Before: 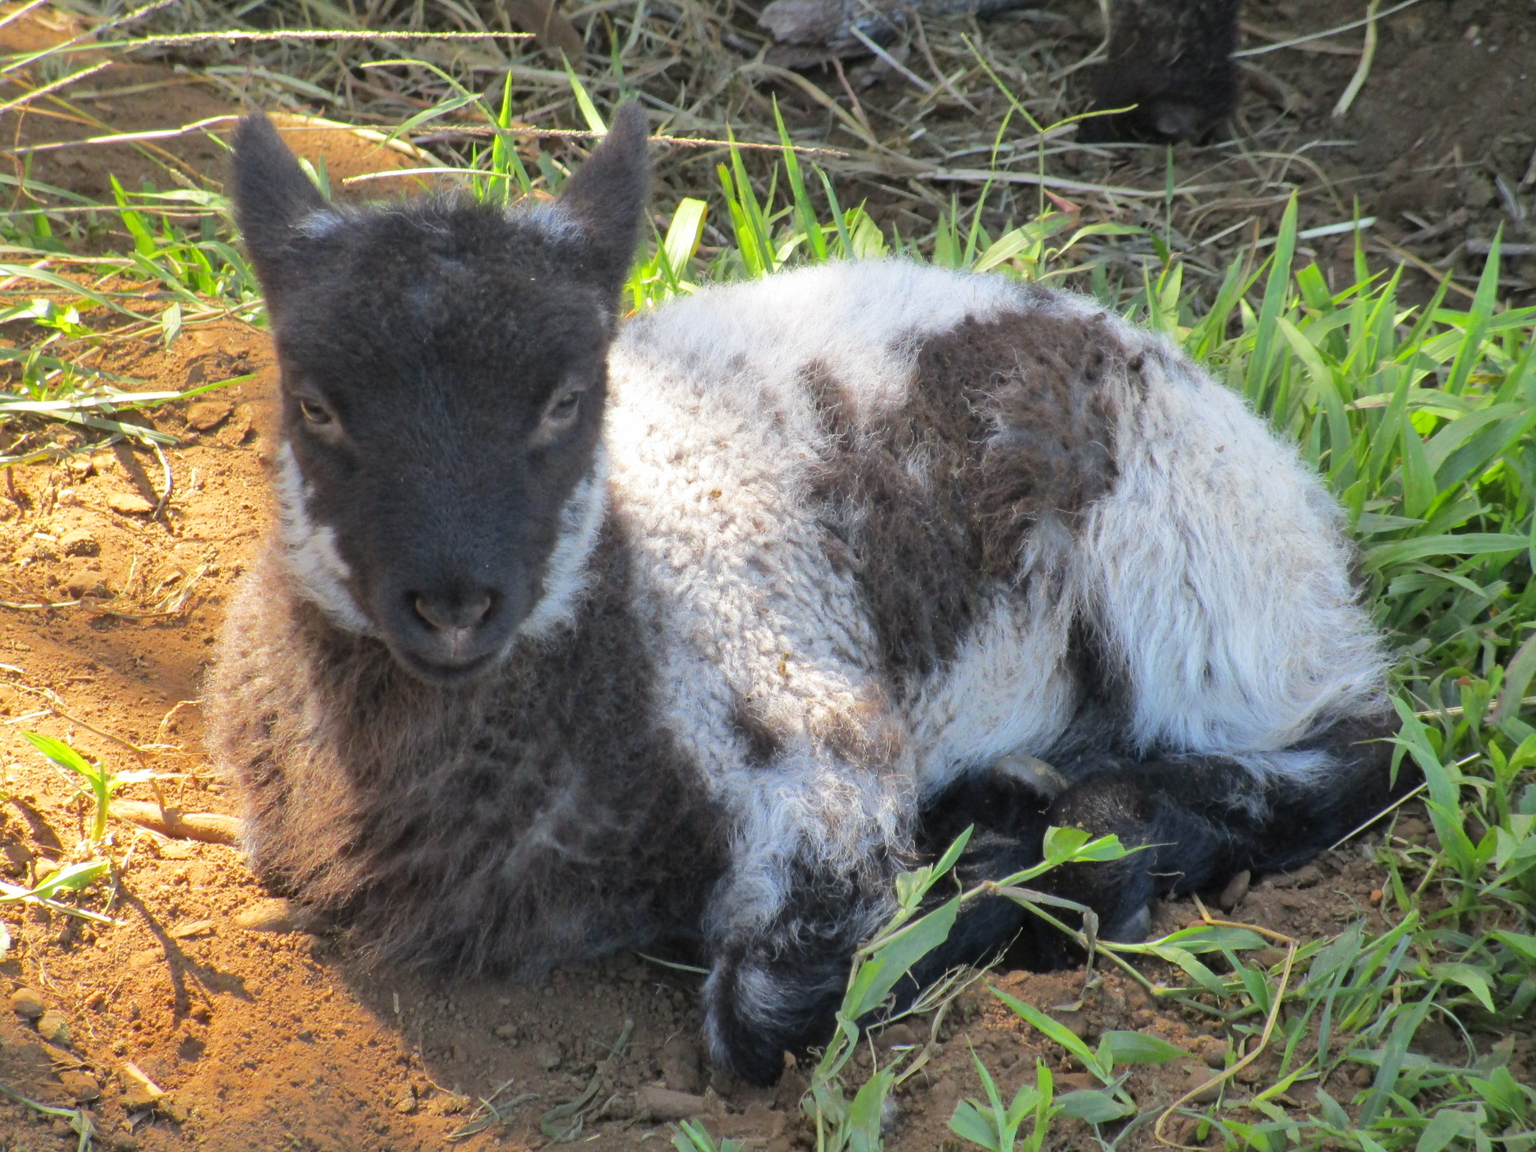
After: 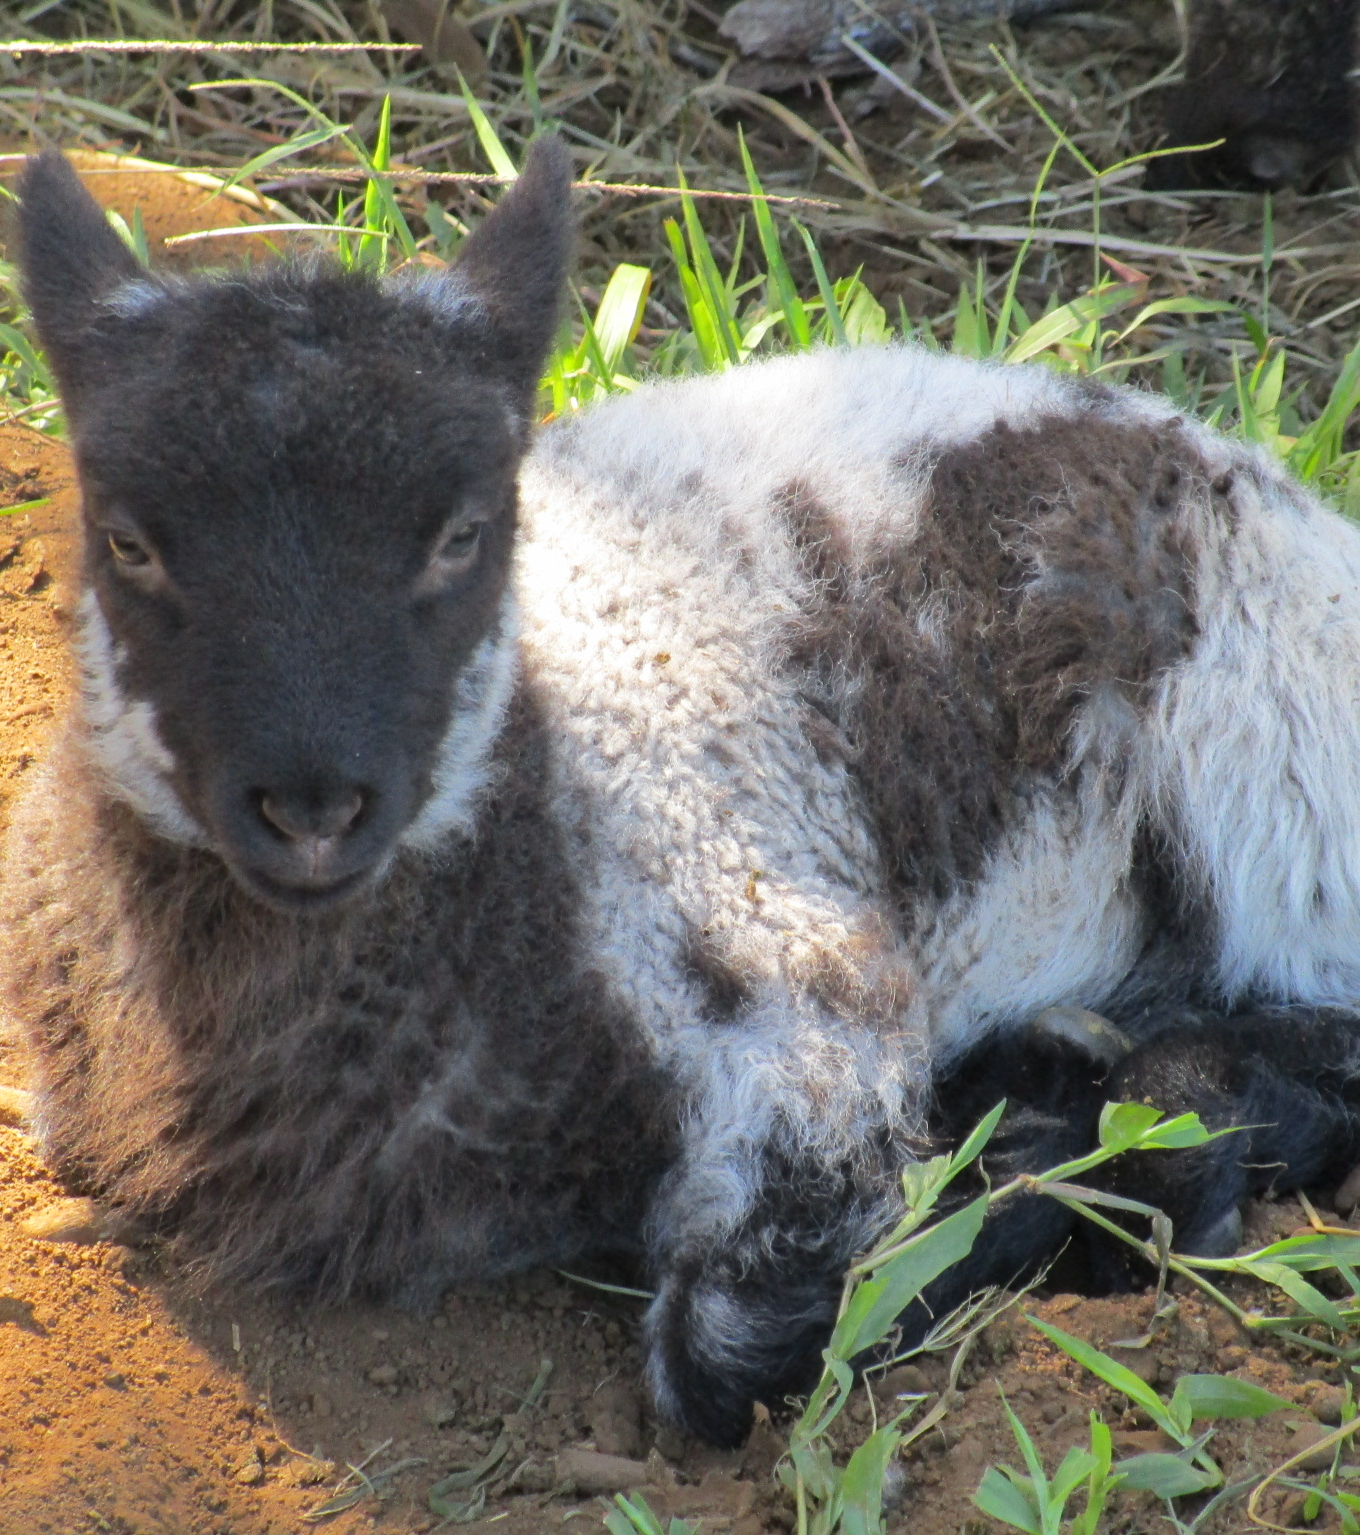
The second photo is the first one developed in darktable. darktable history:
crop and rotate: left 14.3%, right 19.249%
